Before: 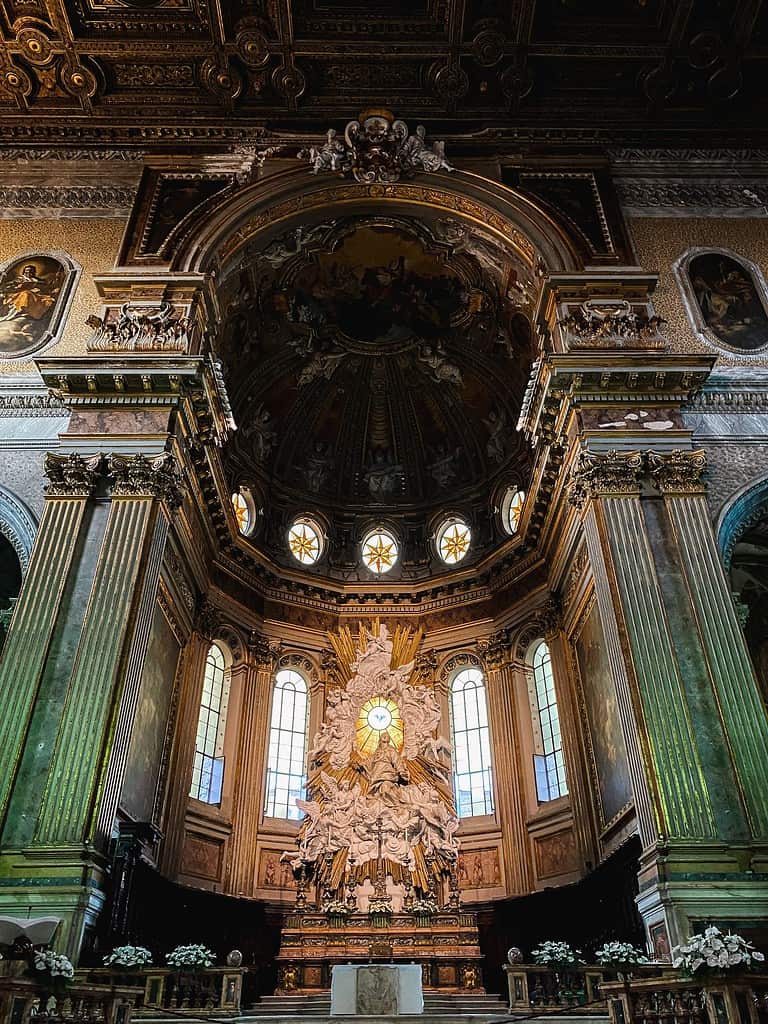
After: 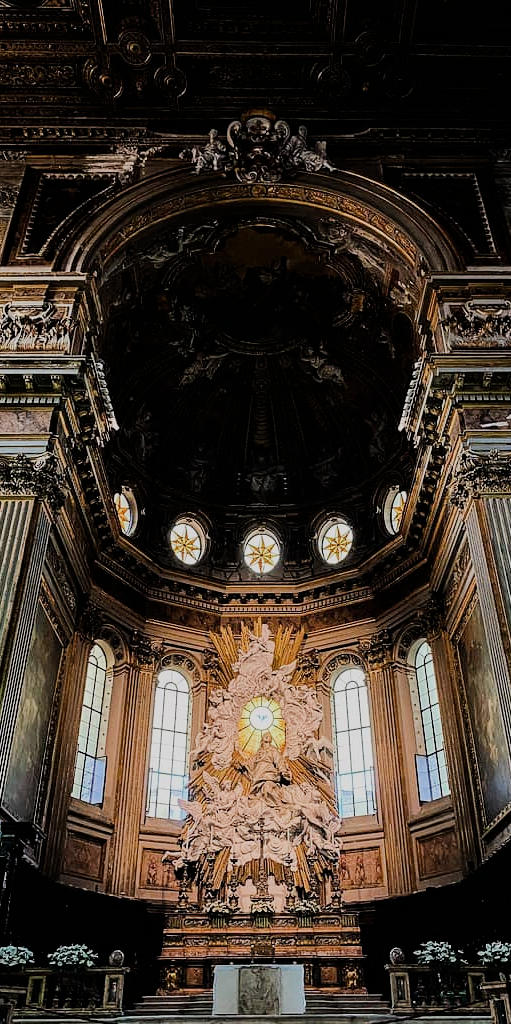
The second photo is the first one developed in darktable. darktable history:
tone equalizer: -8 EV -0.417 EV, -7 EV -0.389 EV, -6 EV -0.333 EV, -5 EV -0.222 EV, -3 EV 0.222 EV, -2 EV 0.333 EV, -1 EV 0.389 EV, +0 EV 0.417 EV, edges refinement/feathering 500, mask exposure compensation -1.57 EV, preserve details no
filmic rgb: black relative exposure -7.15 EV, white relative exposure 5.36 EV, hardness 3.02
crop: left 15.419%, right 17.914%
